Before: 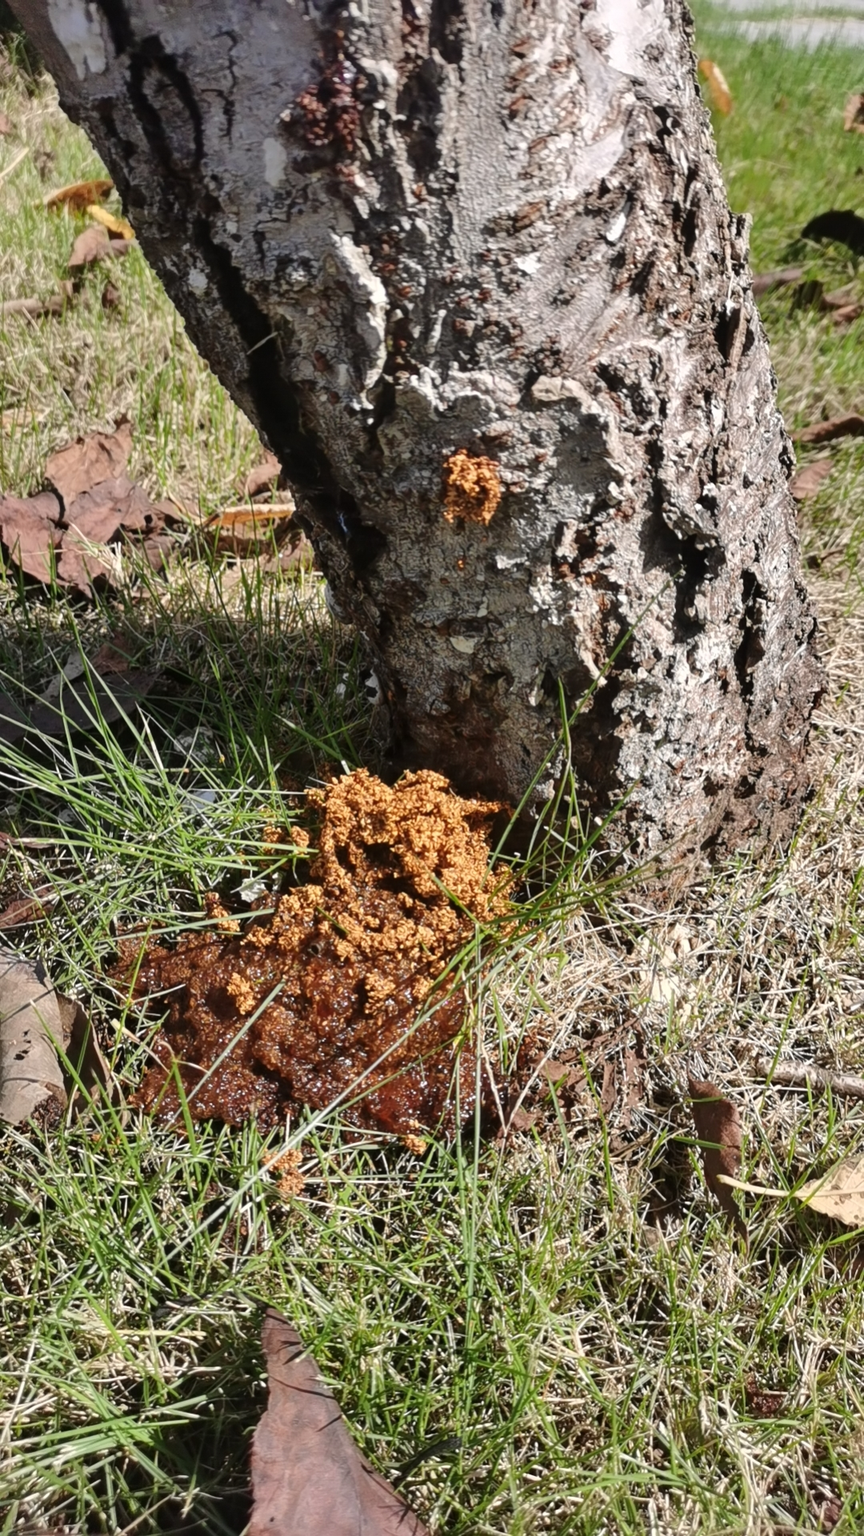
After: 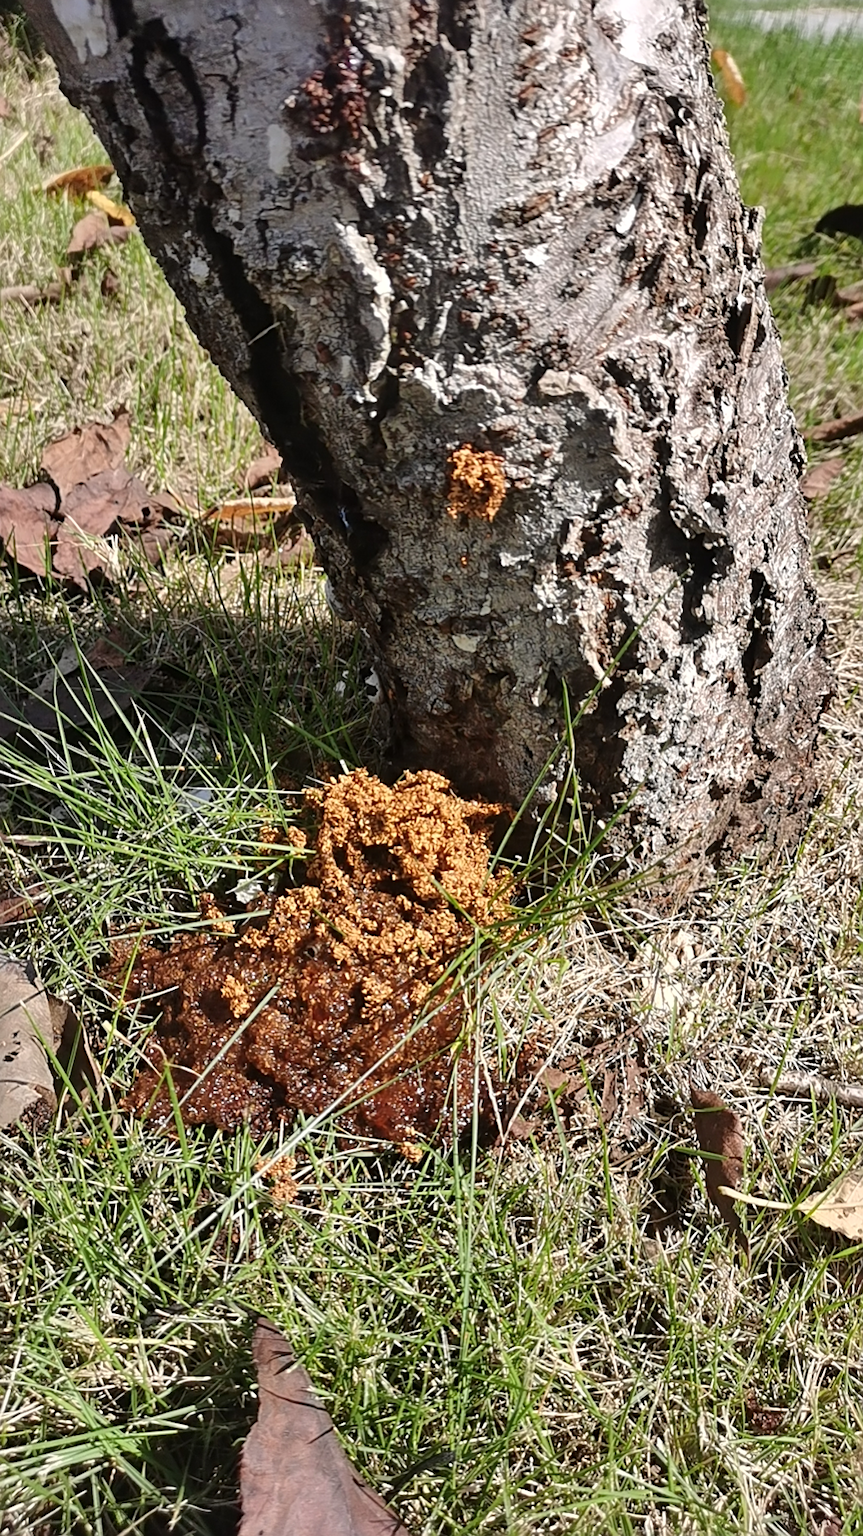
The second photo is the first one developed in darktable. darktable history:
crop and rotate: angle -0.618°
exposure: compensate exposure bias true, compensate highlight preservation false
shadows and highlights: shadows 11.04, white point adjustment 1.32, soften with gaussian
tone equalizer: mask exposure compensation -0.502 EV
sharpen: on, module defaults
